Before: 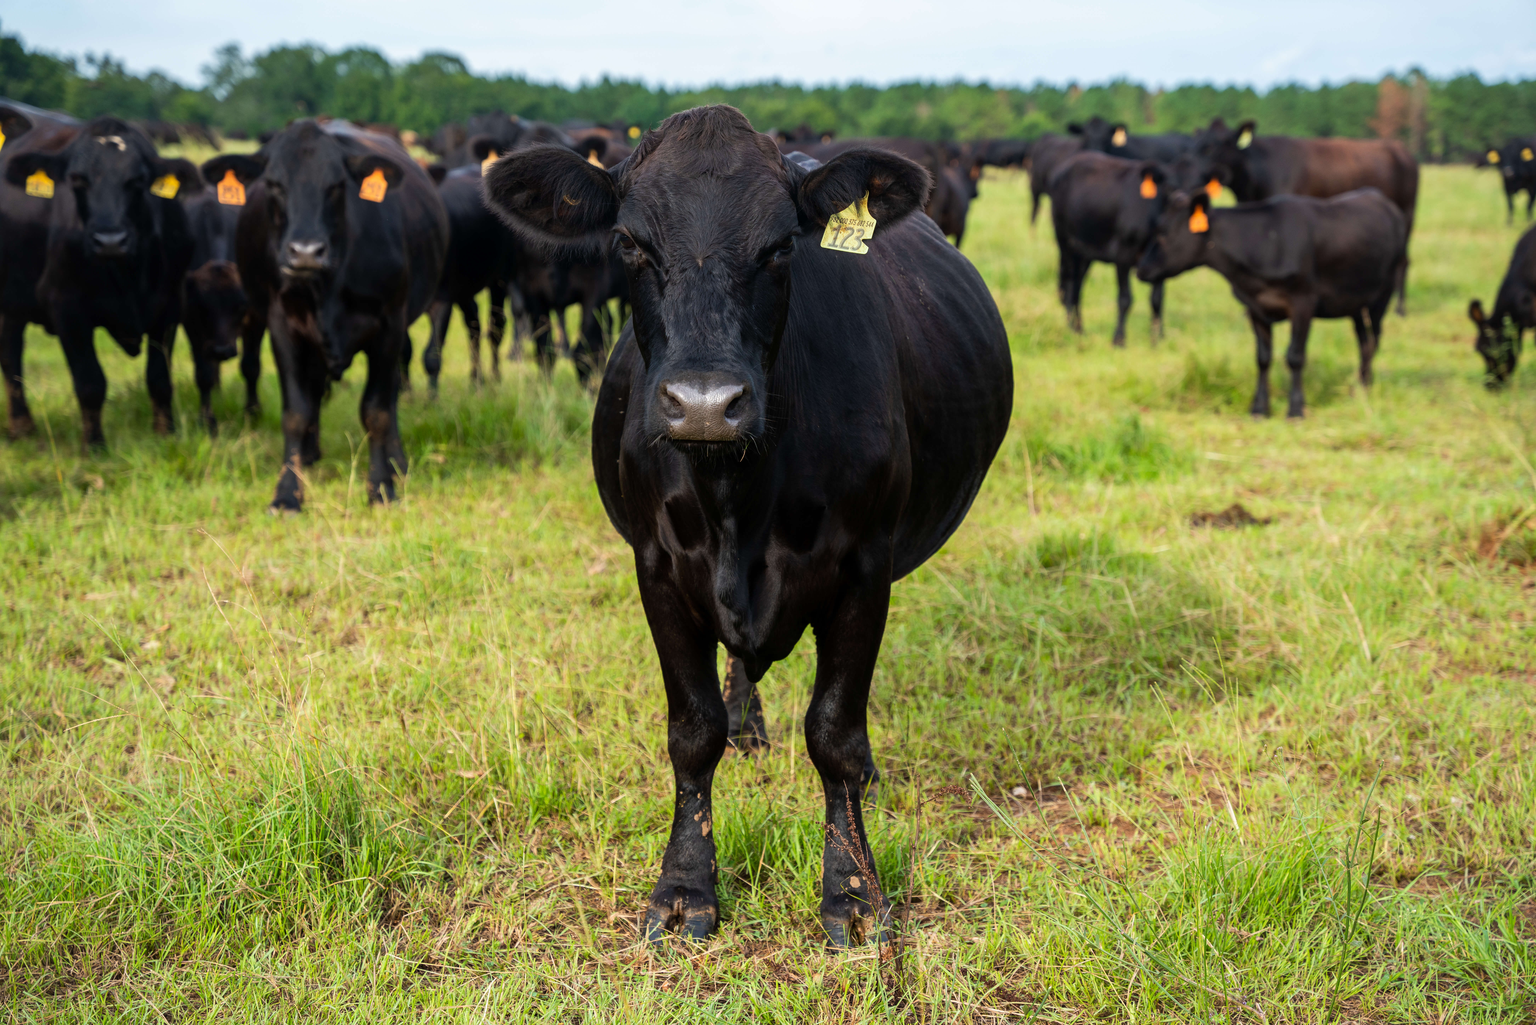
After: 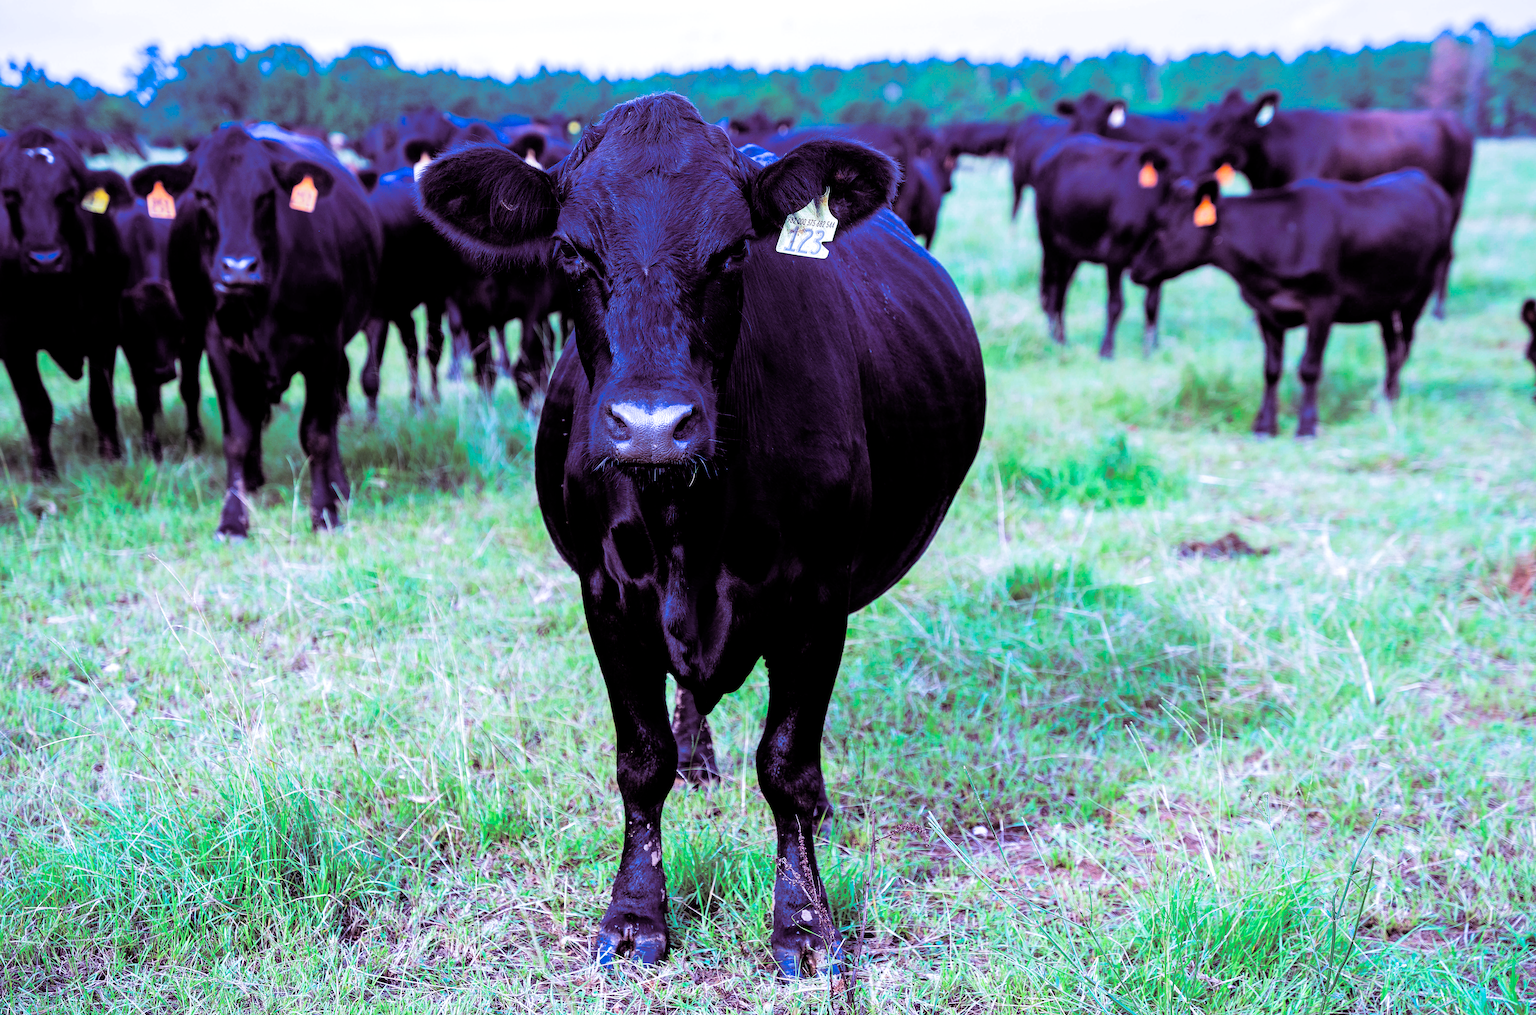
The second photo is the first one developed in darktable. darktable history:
sharpen: on, module defaults
rotate and perspective: rotation 0.062°, lens shift (vertical) 0.115, lens shift (horizontal) -0.133, crop left 0.047, crop right 0.94, crop top 0.061, crop bottom 0.94
color calibration: output R [1.063, -0.012, -0.003, 0], output B [-0.079, 0.047, 1, 0], illuminant custom, x 0.46, y 0.43, temperature 2642.66 K
white balance: emerald 1
split-toning: shadows › hue 316.8°, shadows › saturation 0.47, highlights › hue 201.6°, highlights › saturation 0, balance -41.97, compress 28.01%
filmic rgb: black relative exposure -5 EV, hardness 2.88, contrast 1.1, highlights saturation mix -20%
color balance rgb: linear chroma grading › global chroma 15%, perceptual saturation grading › global saturation 30%
levels: mode automatic, black 0.023%, white 99.97%, levels [0.062, 0.494, 0.925]
